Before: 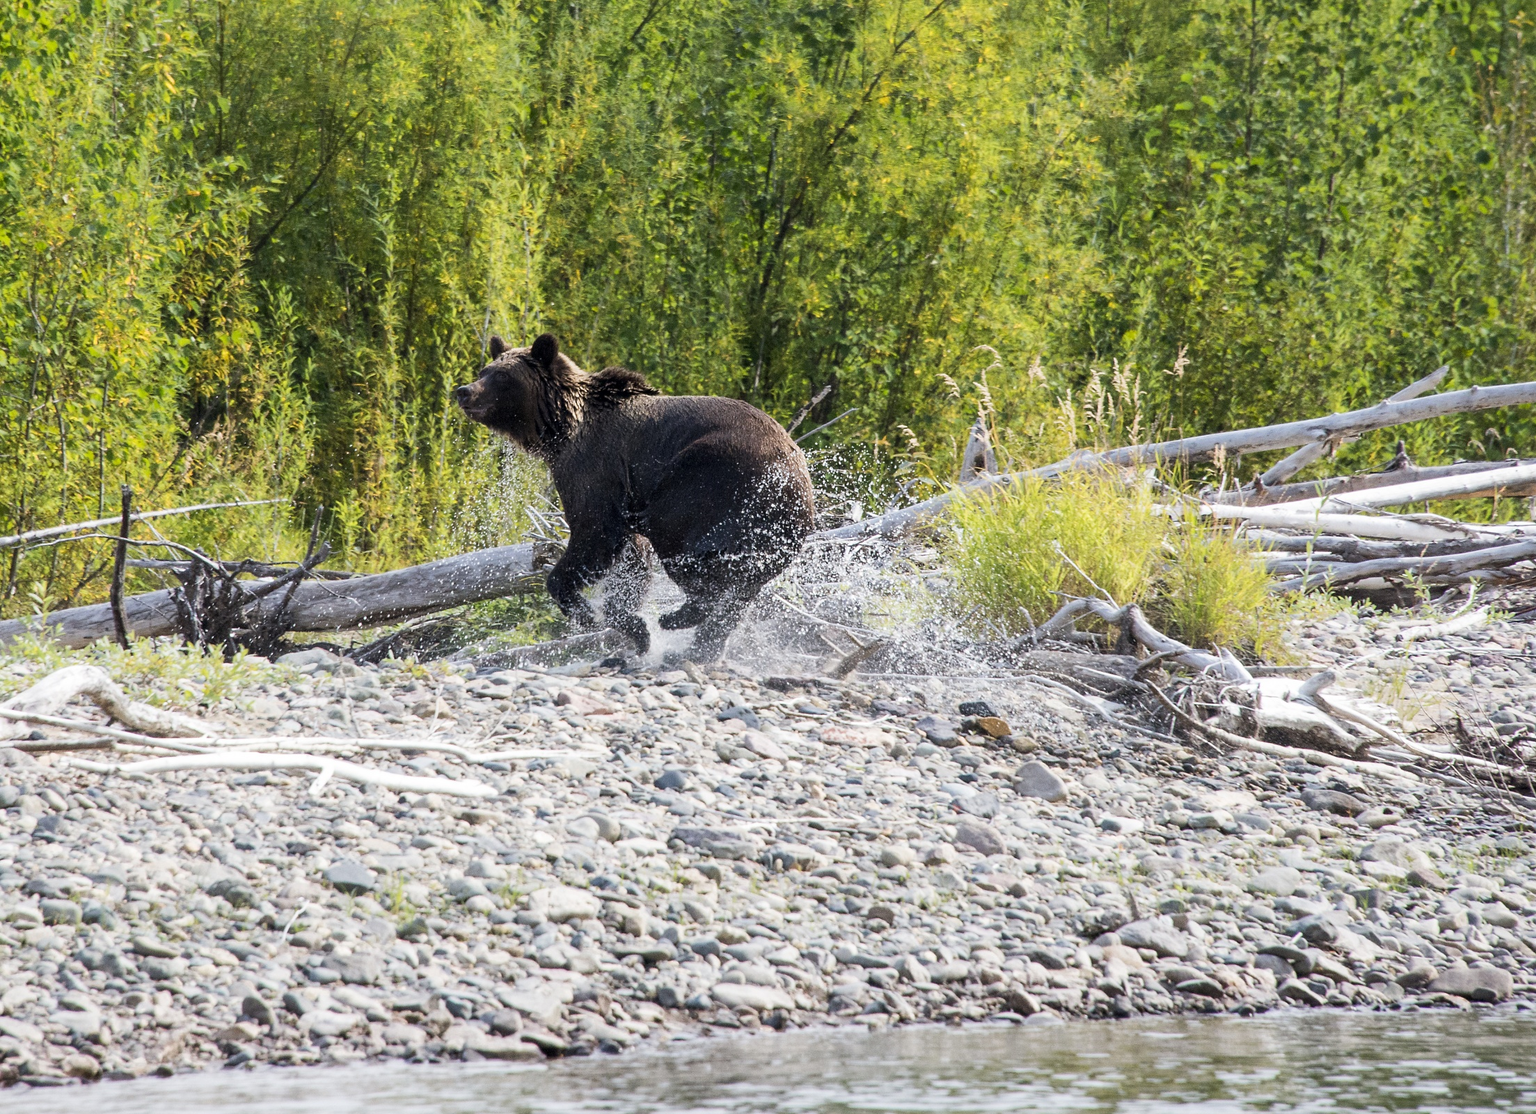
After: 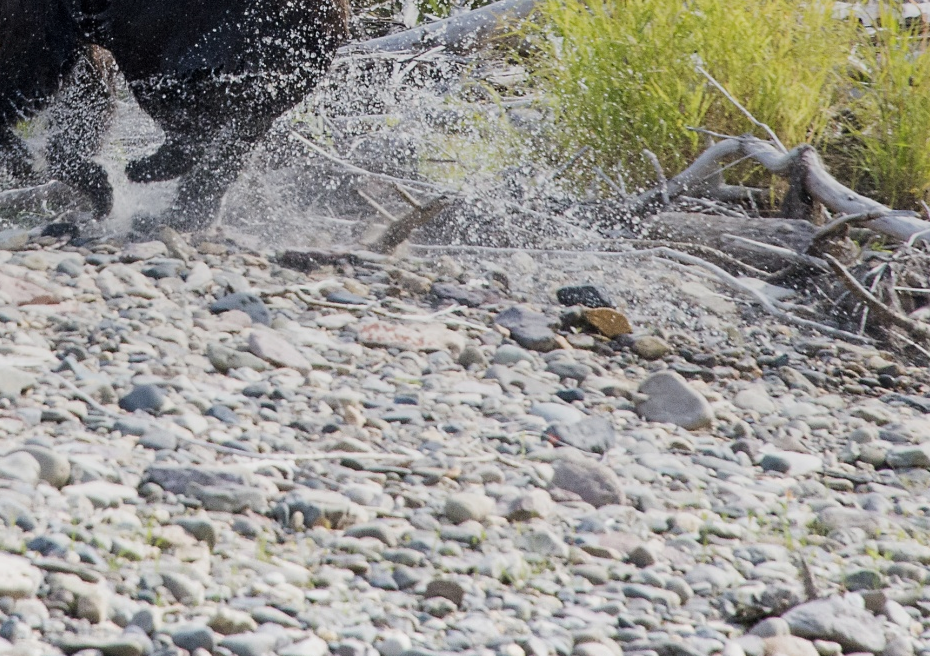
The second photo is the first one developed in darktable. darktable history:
crop: left 37.221%, top 45.169%, right 20.63%, bottom 13.777%
graduated density: rotation 5.63°, offset 76.9
